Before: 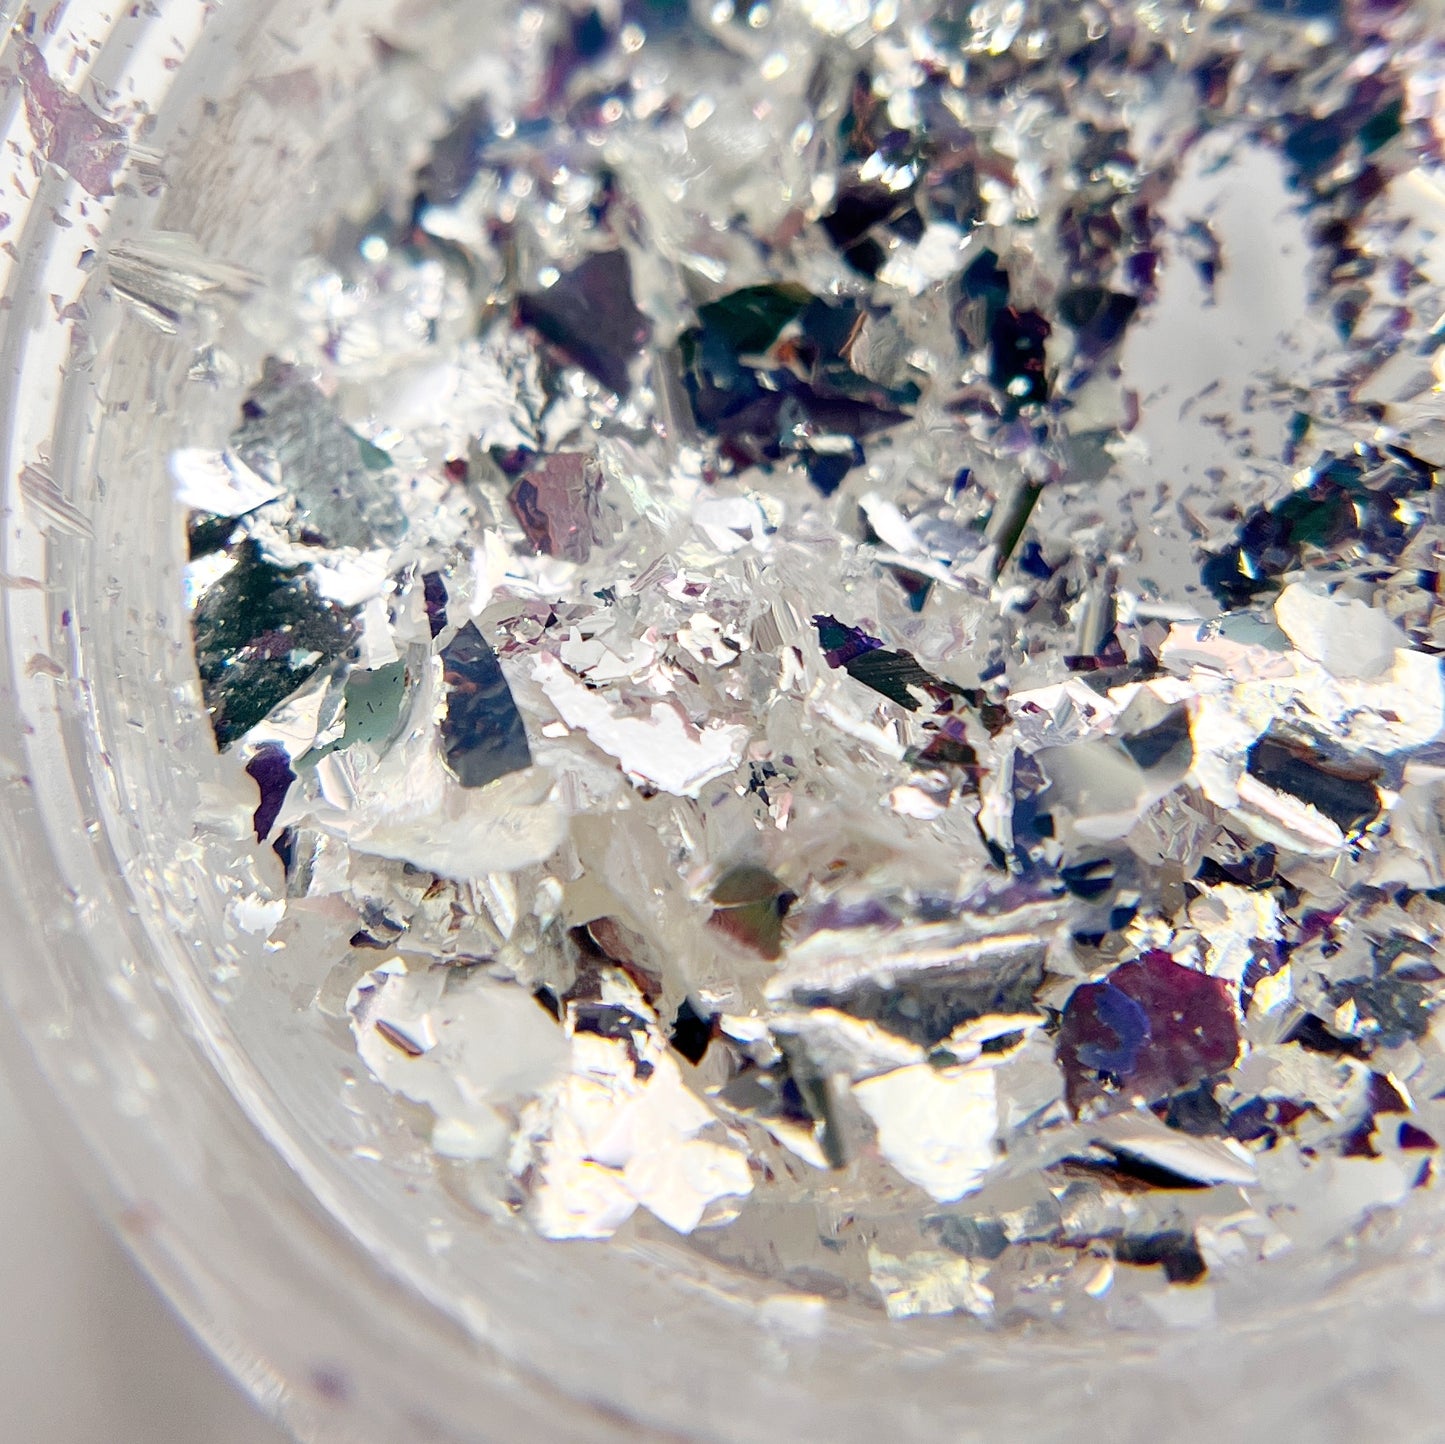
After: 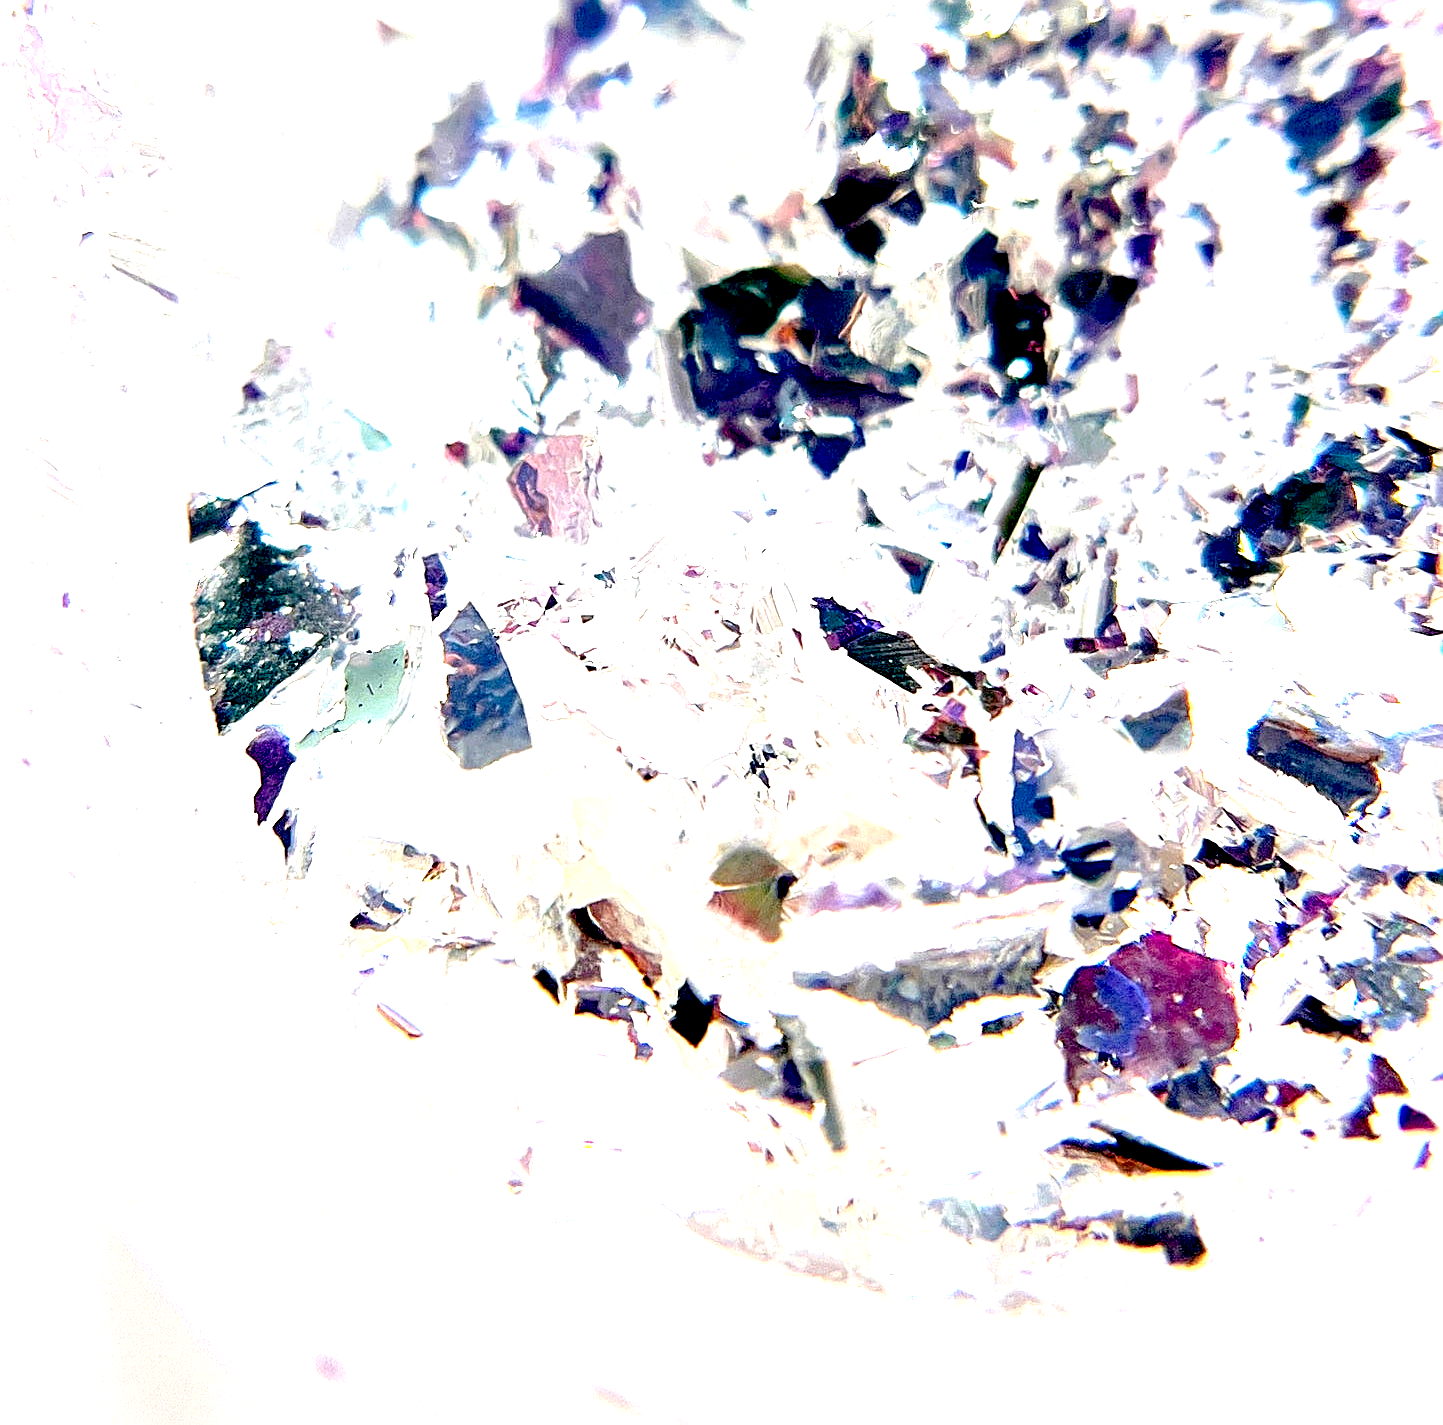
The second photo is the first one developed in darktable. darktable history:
sharpen: on, module defaults
base curve: curves: ch0 [(0, 0) (0.472, 0.455) (1, 1)], preserve colors none
exposure: black level correction 0.015, exposure 1.764 EV, compensate exposure bias true, compensate highlight preservation false
crop: top 1.285%, right 0.083%
